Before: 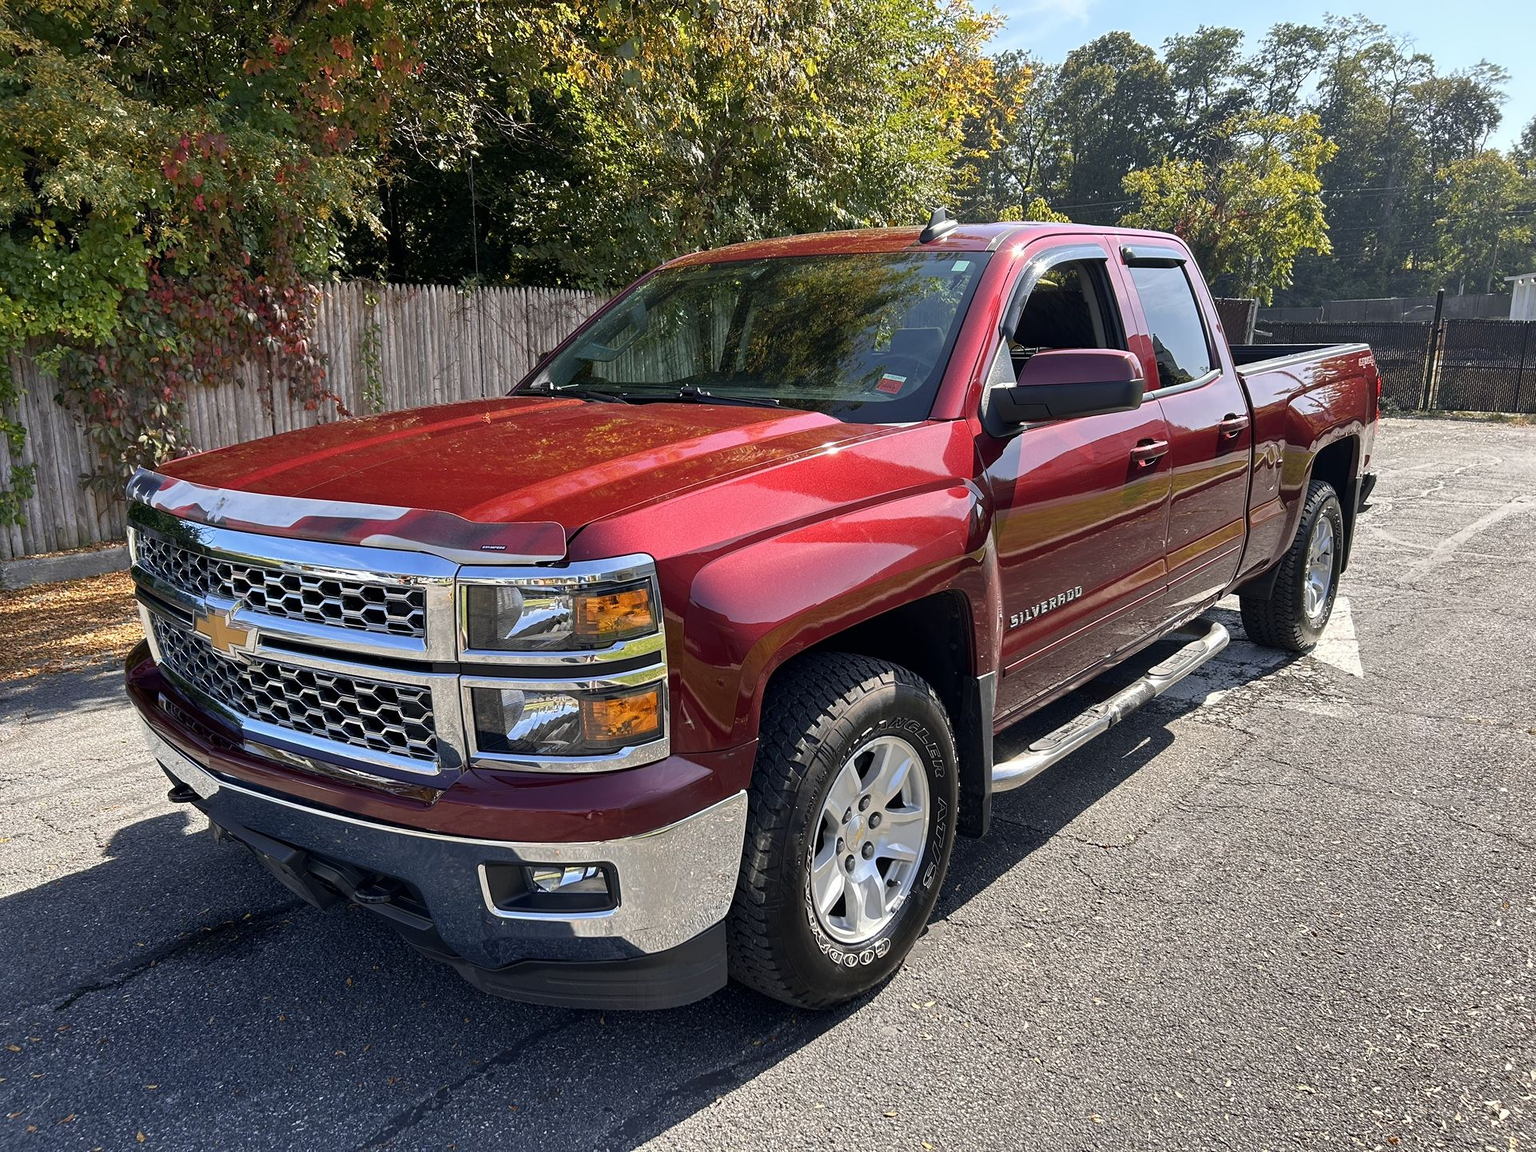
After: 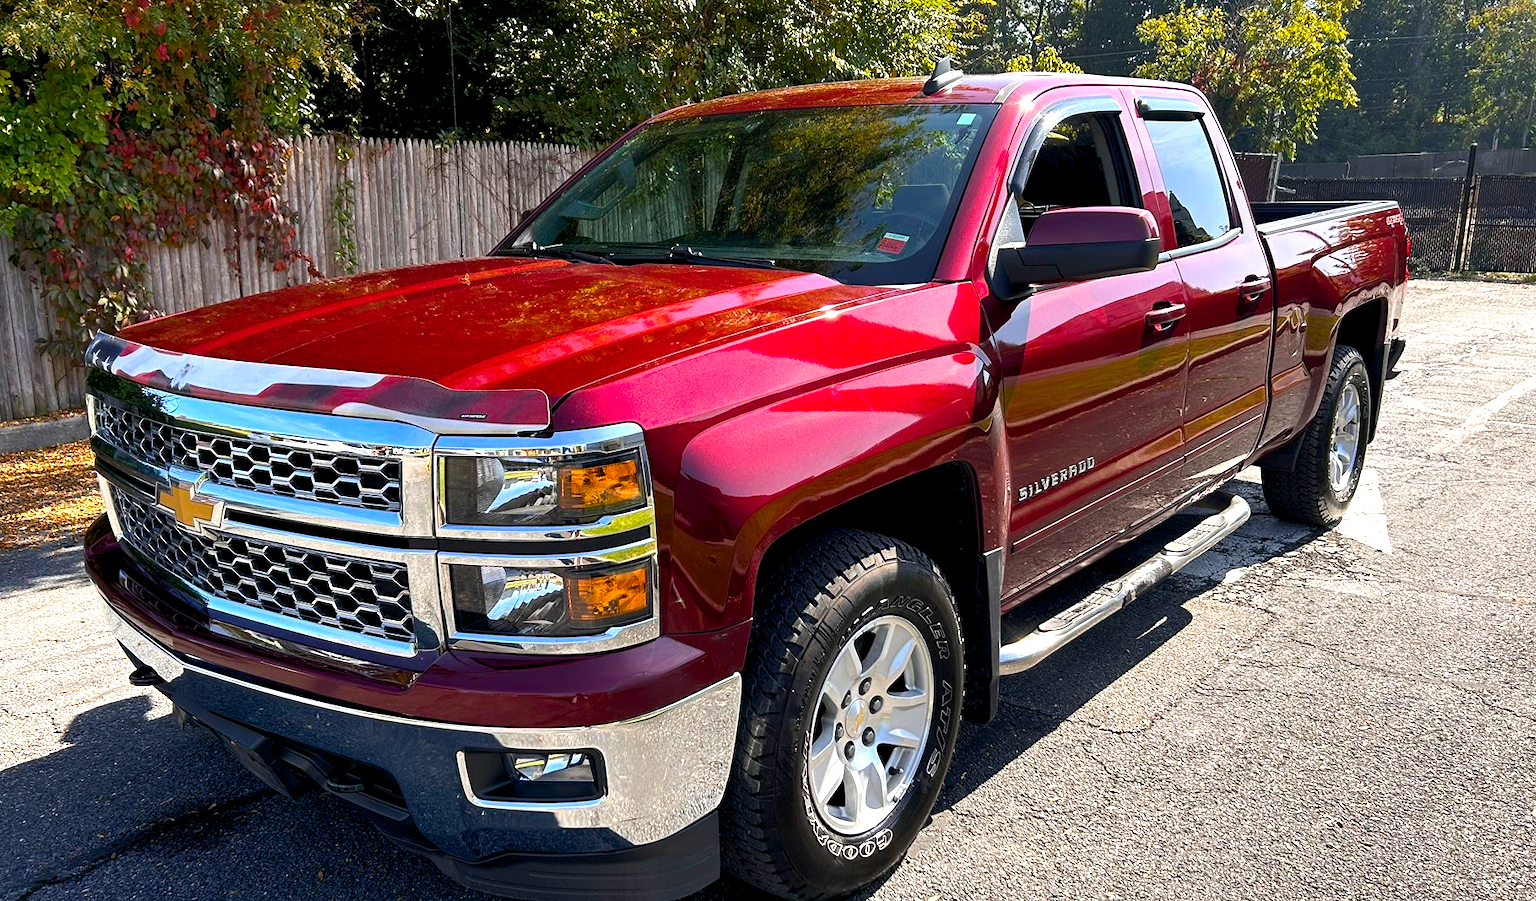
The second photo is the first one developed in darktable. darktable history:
crop and rotate: left 3.013%, top 13.339%, right 2.272%, bottom 12.578%
color balance rgb: global offset › luminance -0.508%, perceptual saturation grading › global saturation 25.718%
tone equalizer: -8 EV 0 EV, -7 EV -0.001 EV, -6 EV 0.002 EV, -5 EV -0.04 EV, -4 EV -0.125 EV, -3 EV -0.146 EV, -2 EV 0.253 EV, -1 EV 0.704 EV, +0 EV 0.469 EV, mask exposure compensation -0.495 EV
